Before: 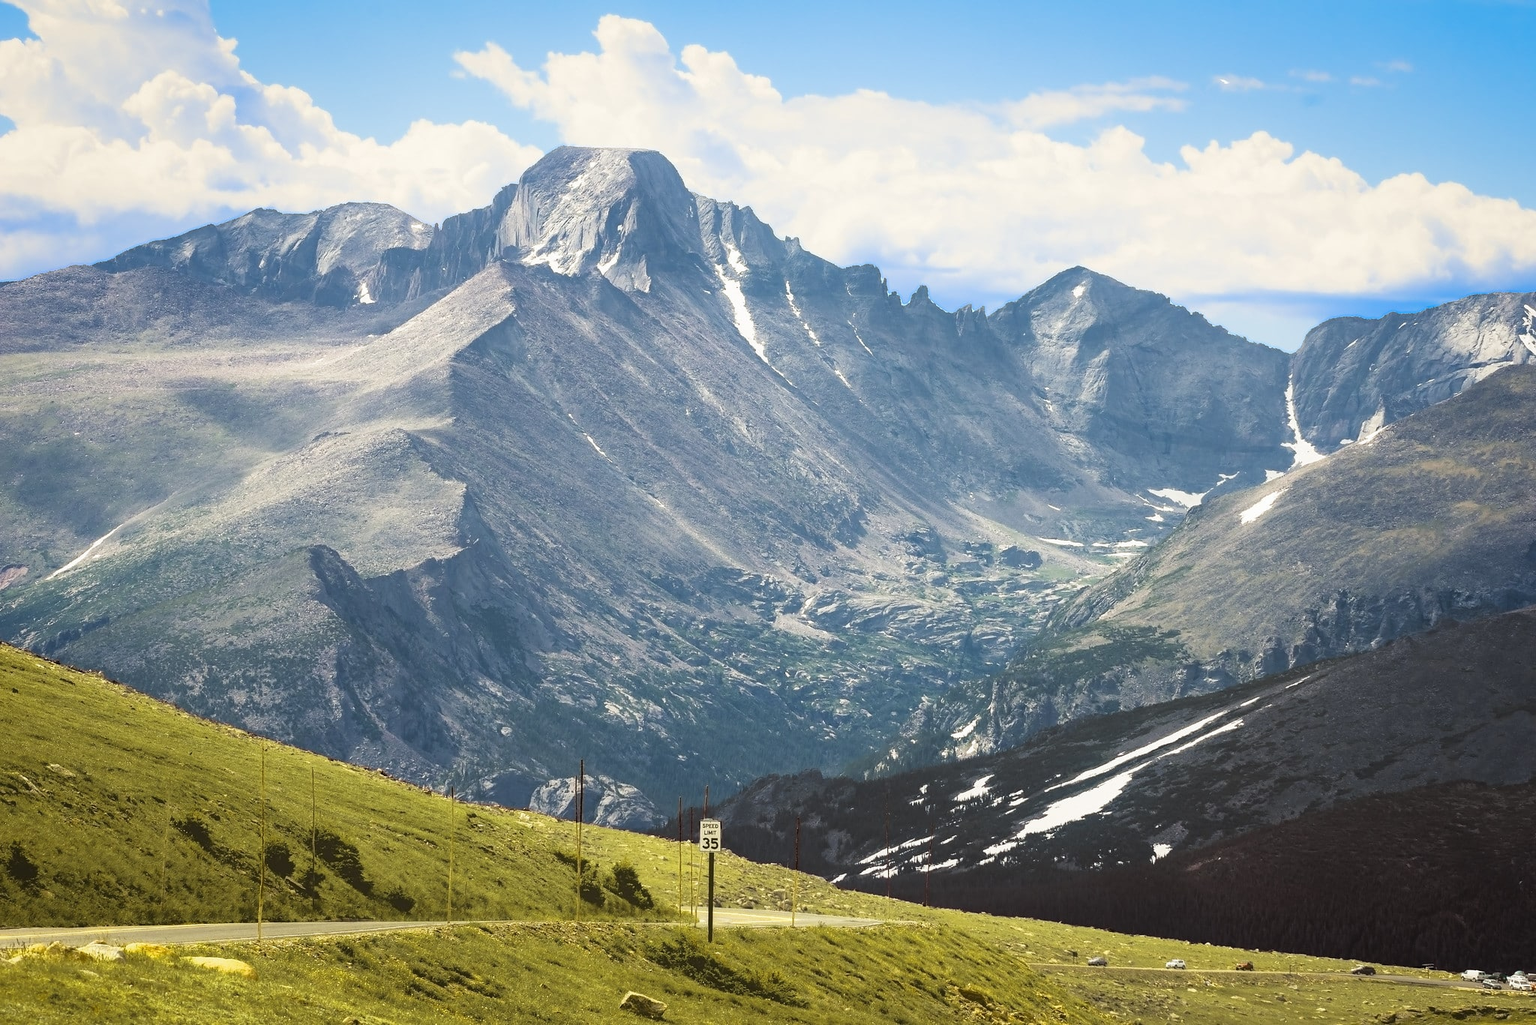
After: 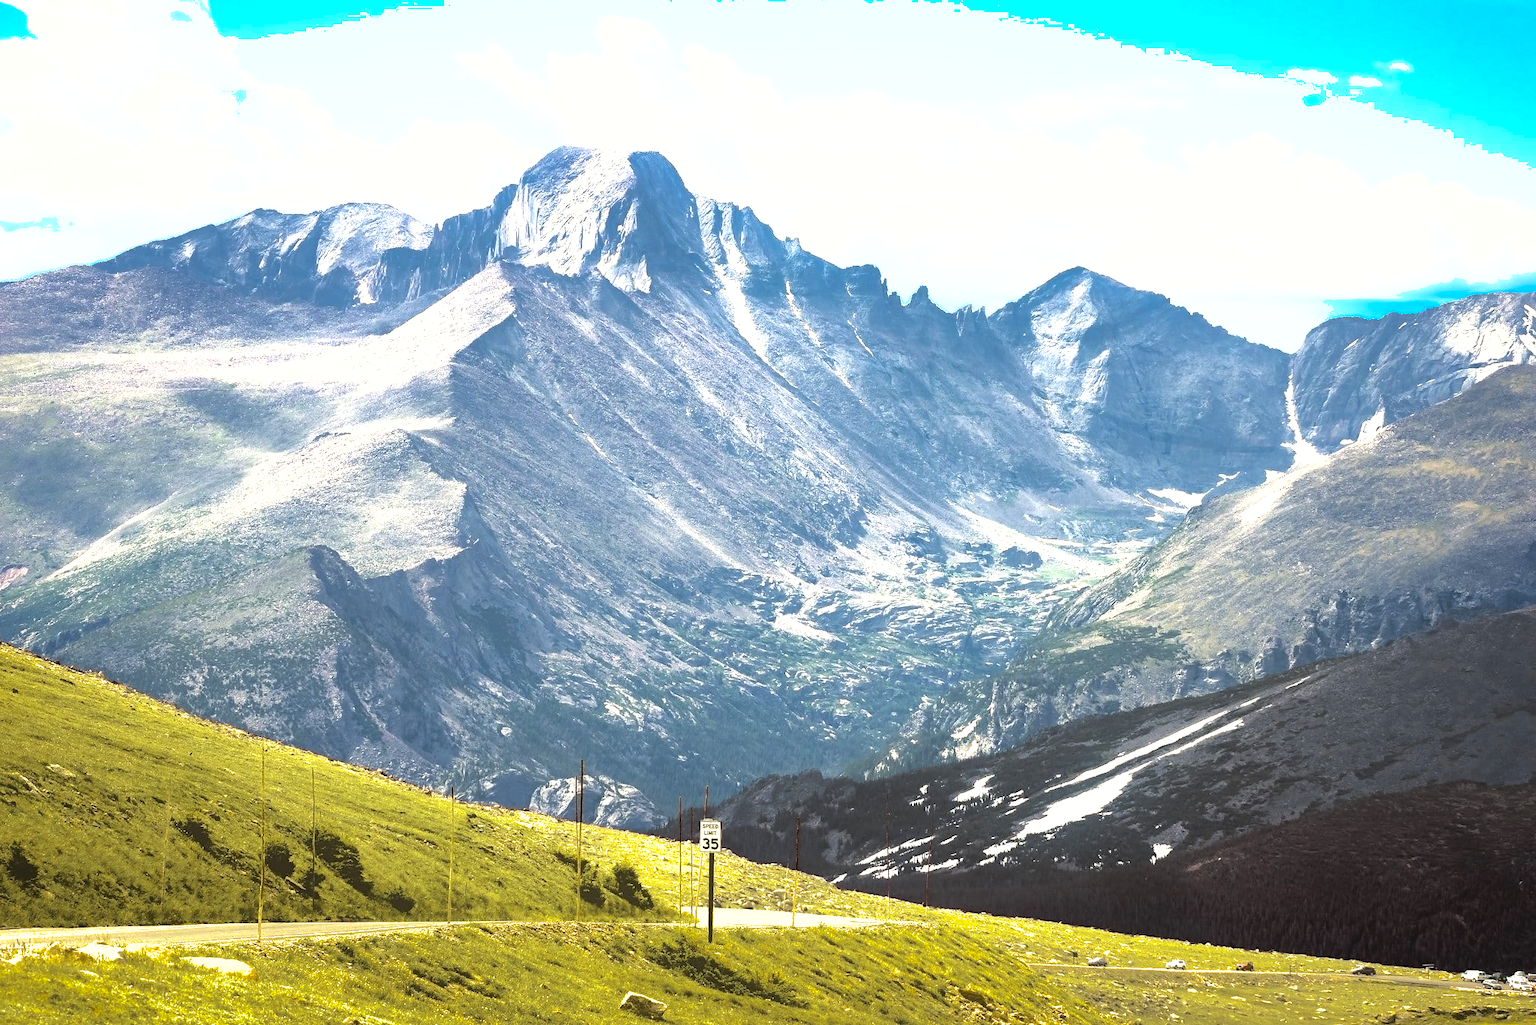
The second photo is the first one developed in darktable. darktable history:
shadows and highlights: highlights color adjustment 73.91%
tone equalizer: -8 EV -1.06 EV, -7 EV -0.998 EV, -6 EV -0.849 EV, -5 EV -0.555 EV, -3 EV 0.581 EV, -2 EV 0.88 EV, -1 EV 0.992 EV, +0 EV 1.06 EV
